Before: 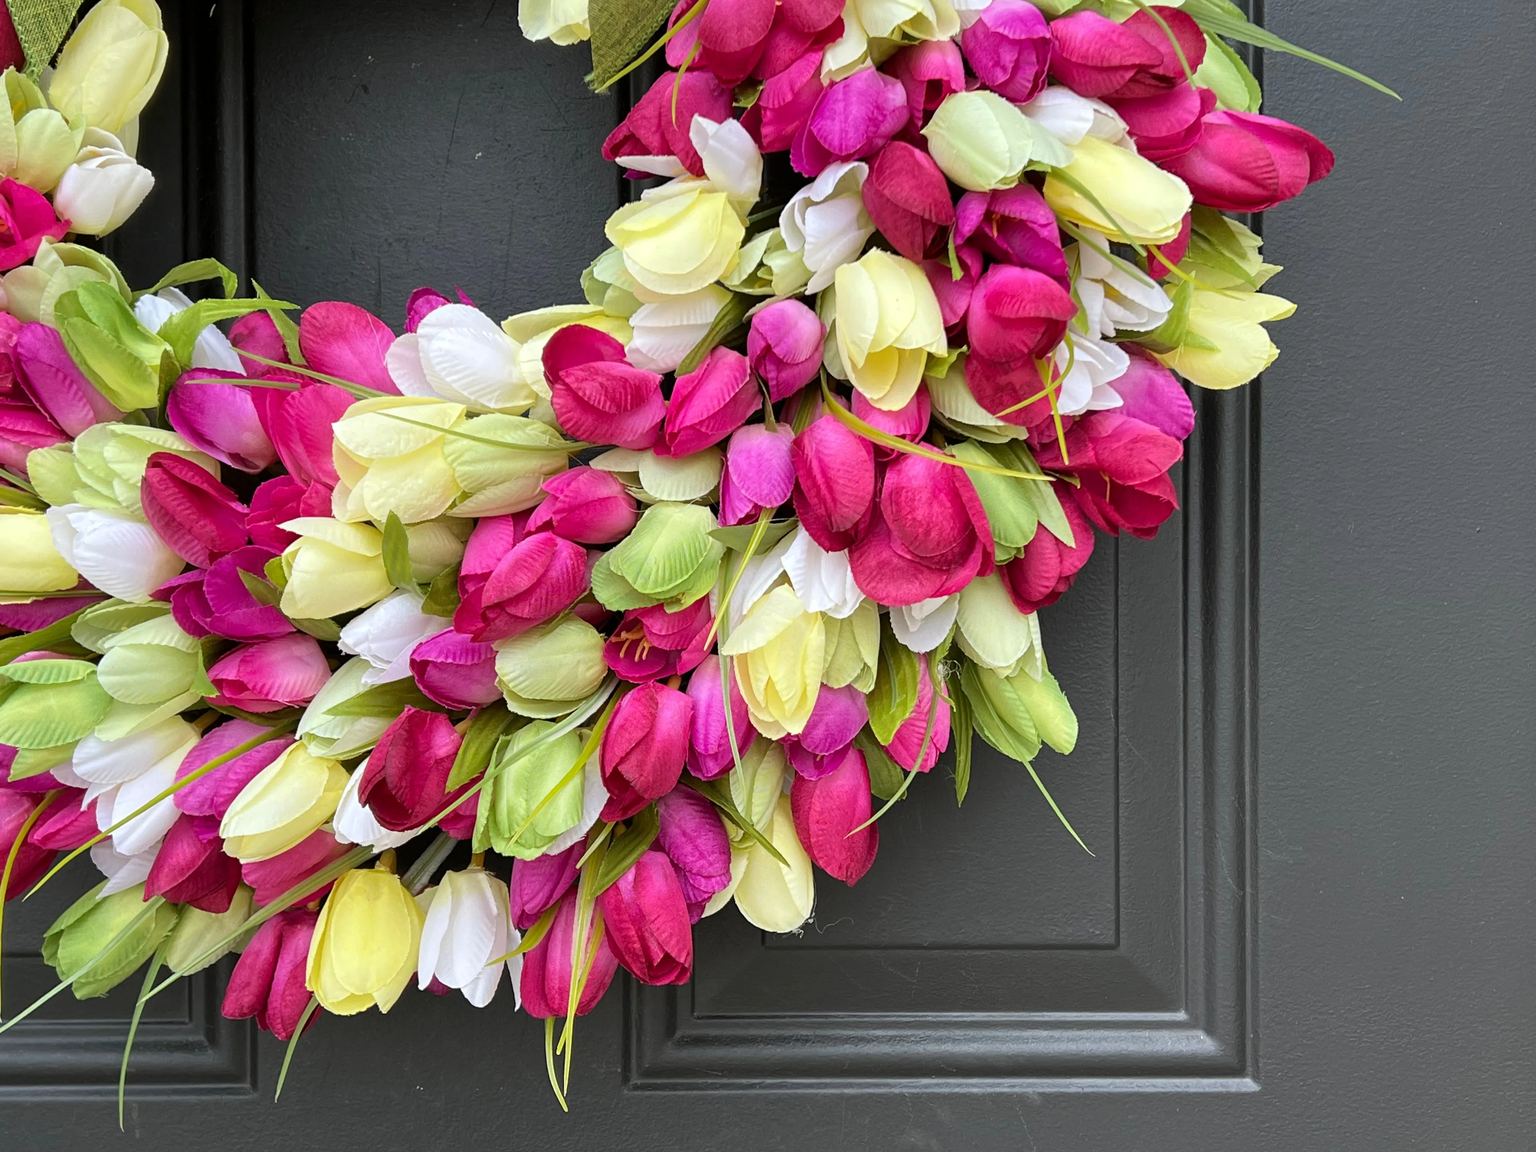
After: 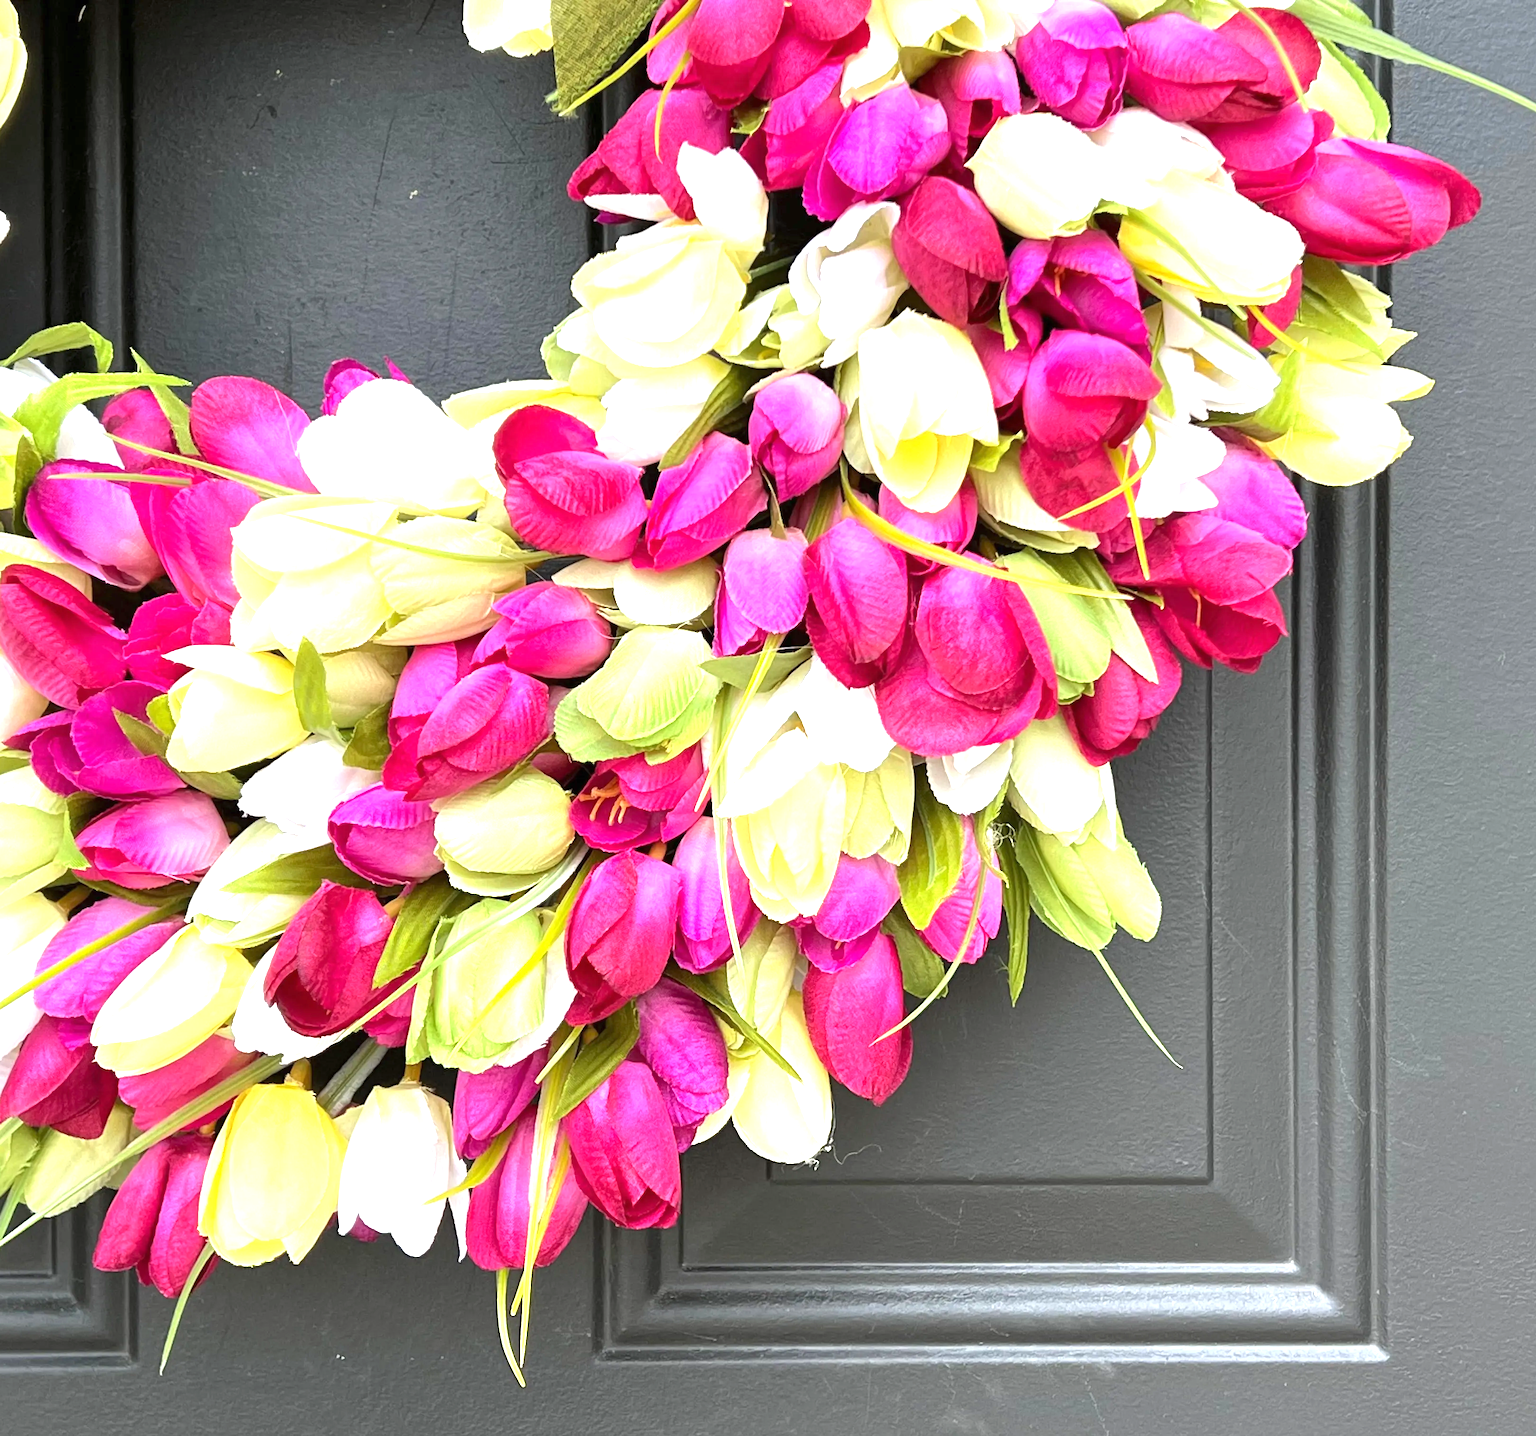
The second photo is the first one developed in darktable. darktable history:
crop and rotate: left 9.597%, right 10.195%
exposure: black level correction 0, exposure 1.3 EV, compensate exposure bias true, compensate highlight preservation false
